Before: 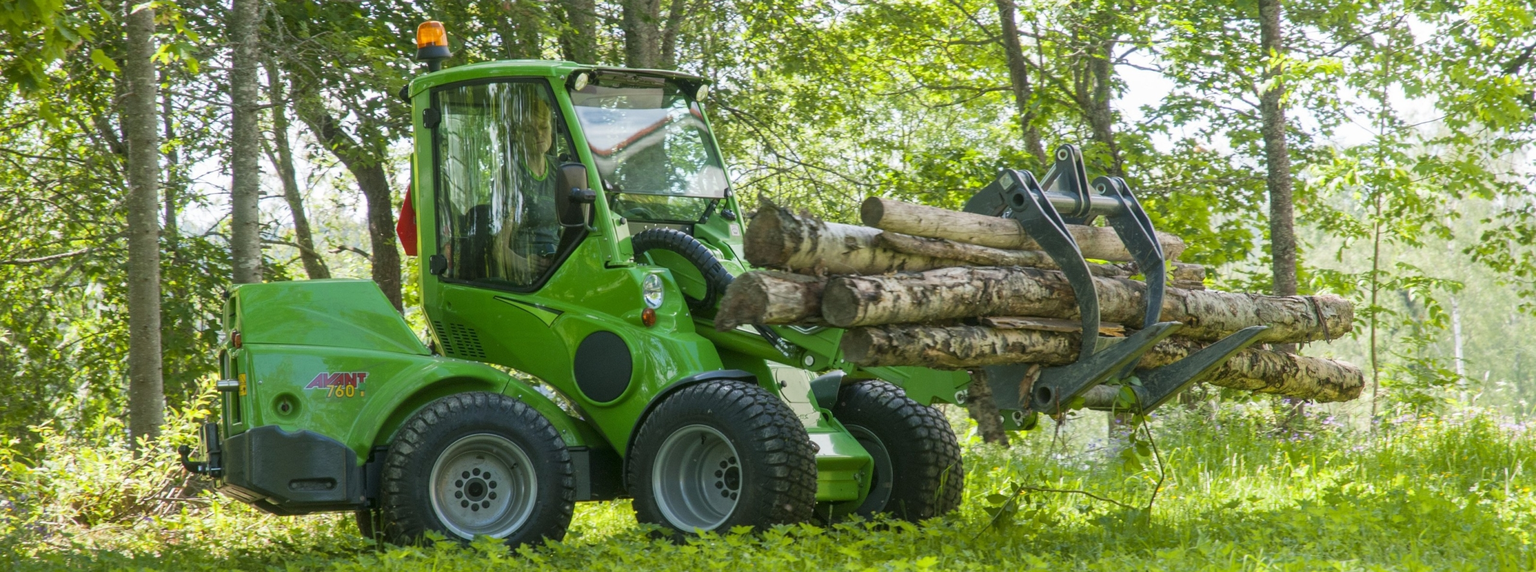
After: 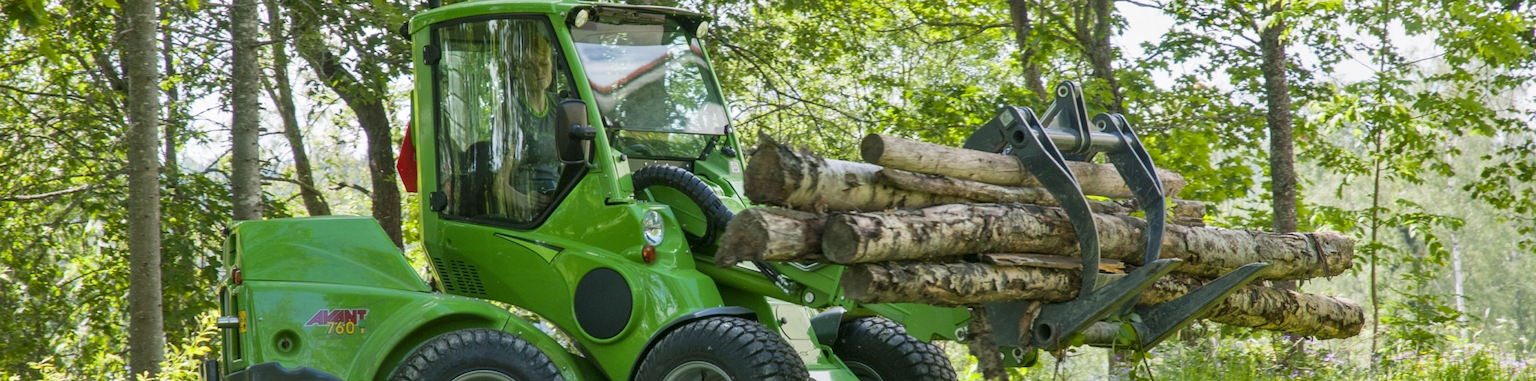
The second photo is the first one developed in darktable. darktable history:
exposure: exposure -0.151 EV, compensate highlight preservation false
contrast equalizer: octaves 7, y [[0.524 ×6], [0.512 ×6], [0.379 ×6], [0 ×6], [0 ×6]]
crop: top 11.166%, bottom 22.168%
shadows and highlights: highlights color adjustment 0%, low approximation 0.01, soften with gaussian
